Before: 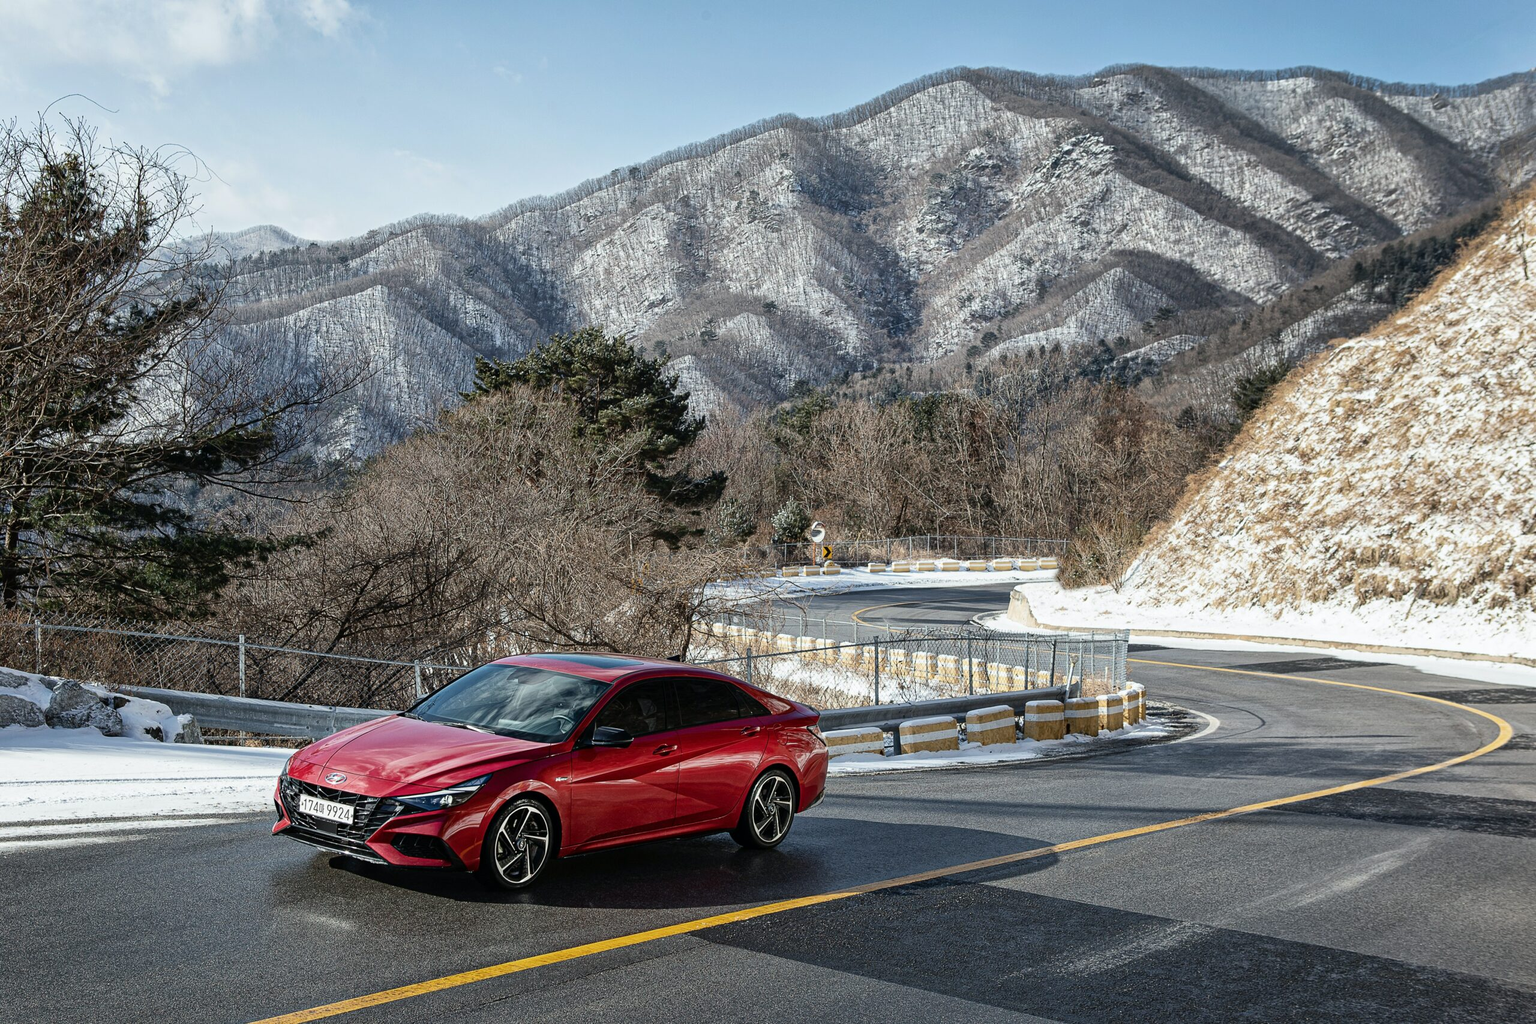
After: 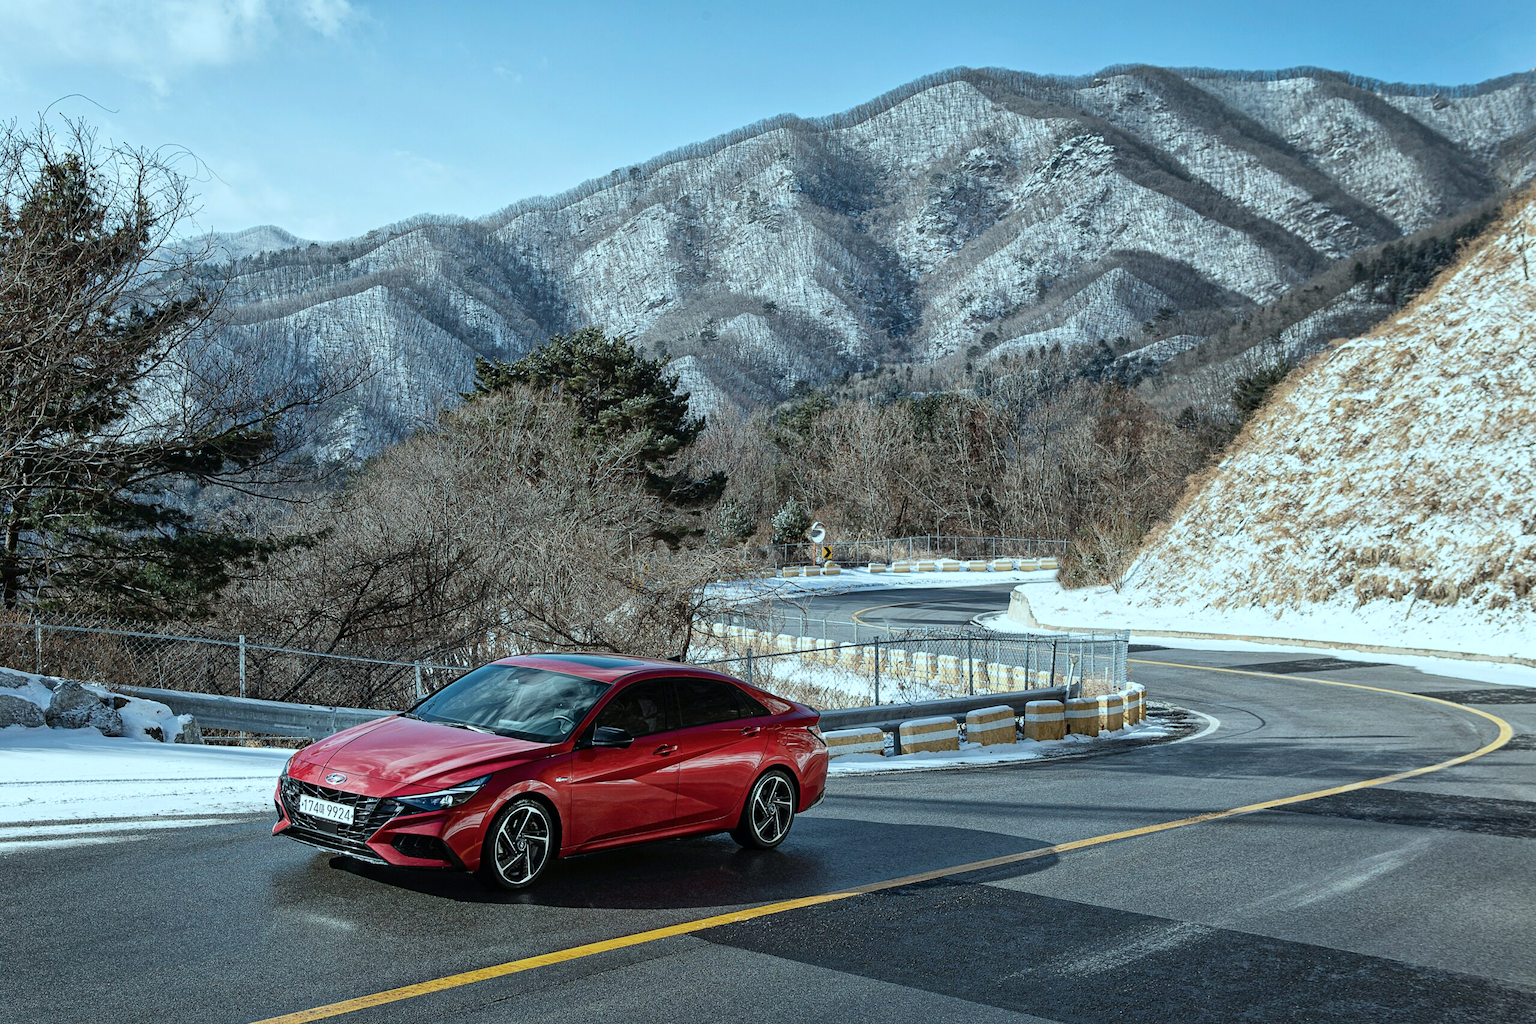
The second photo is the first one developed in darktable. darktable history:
color correction: highlights a* -10.04, highlights b* -10.37
tone equalizer: on, module defaults
